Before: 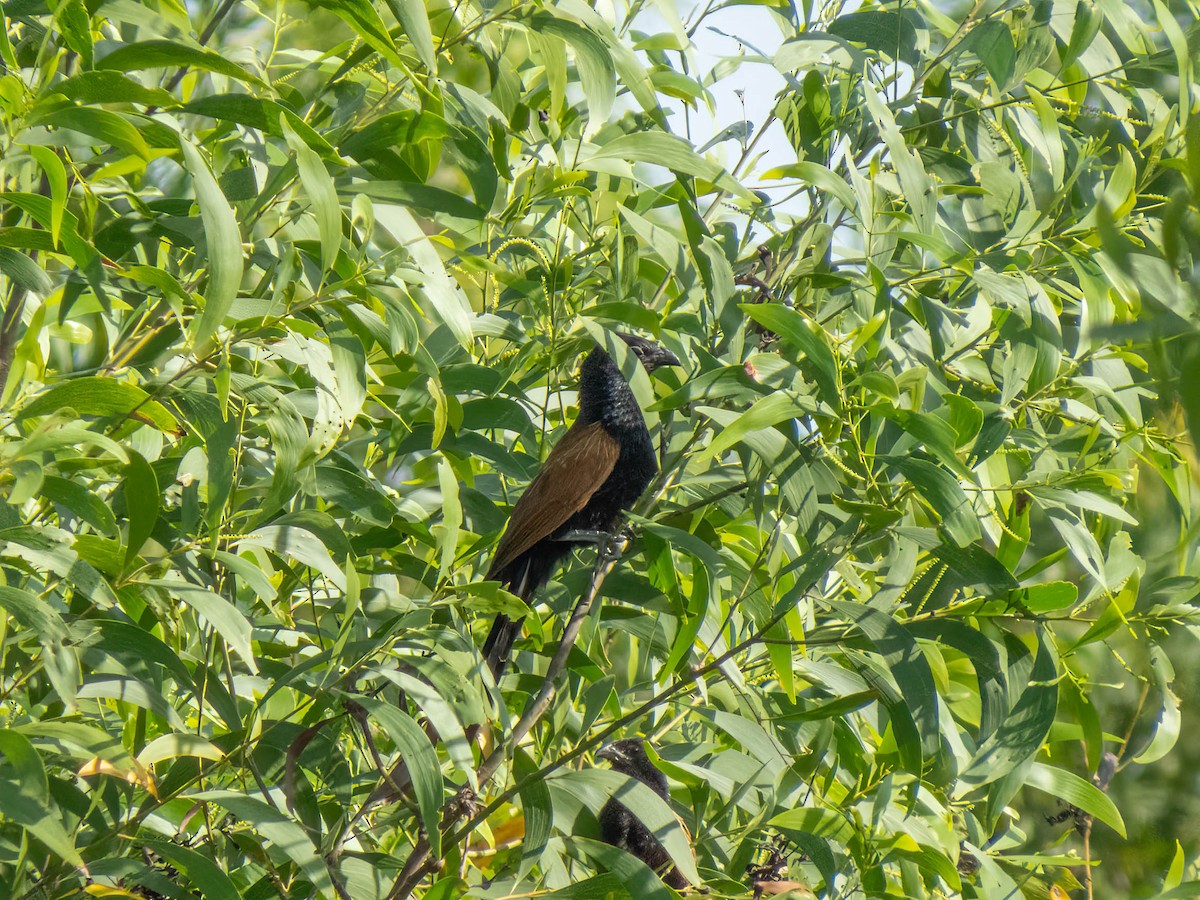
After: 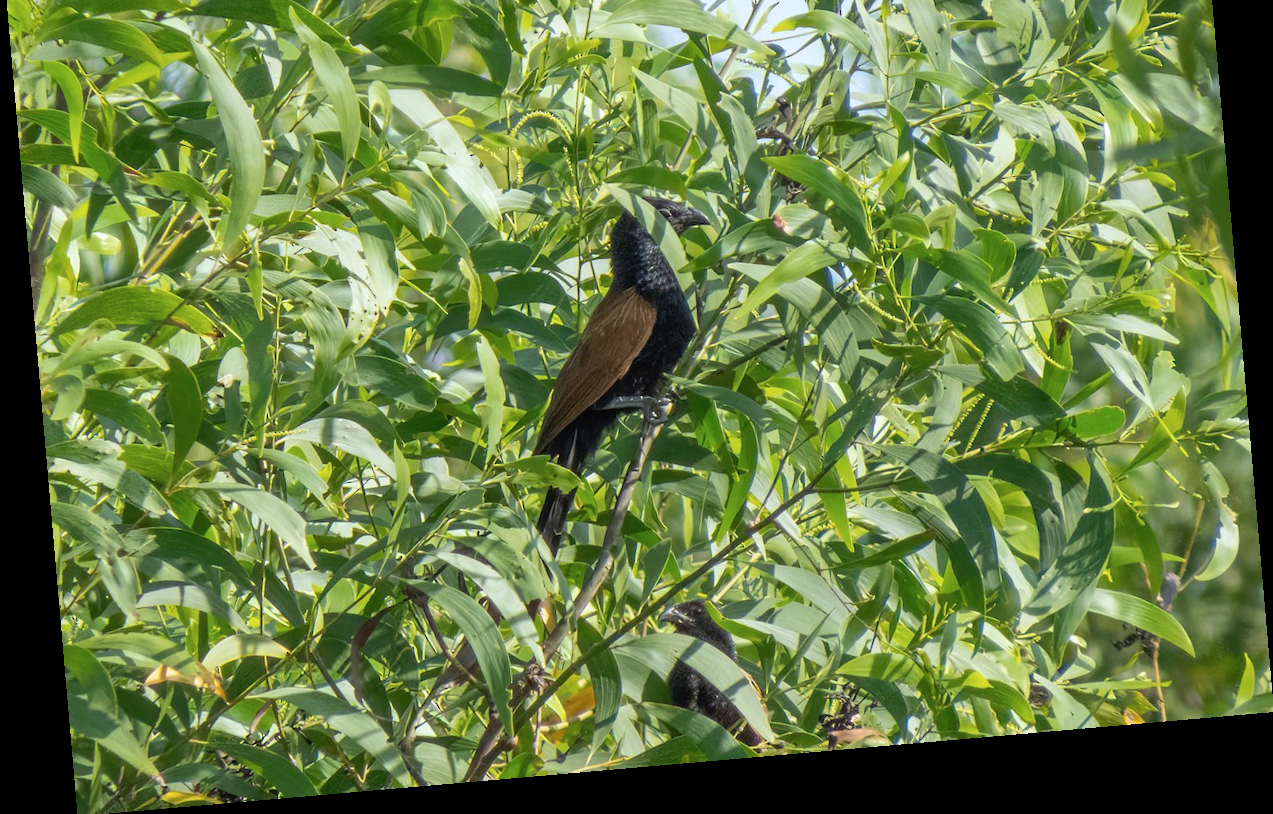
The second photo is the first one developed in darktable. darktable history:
color calibration: illuminant as shot in camera, x 0.358, y 0.373, temperature 4628.91 K
rotate and perspective: rotation -4.98°, automatic cropping off
crop and rotate: top 18.507%
